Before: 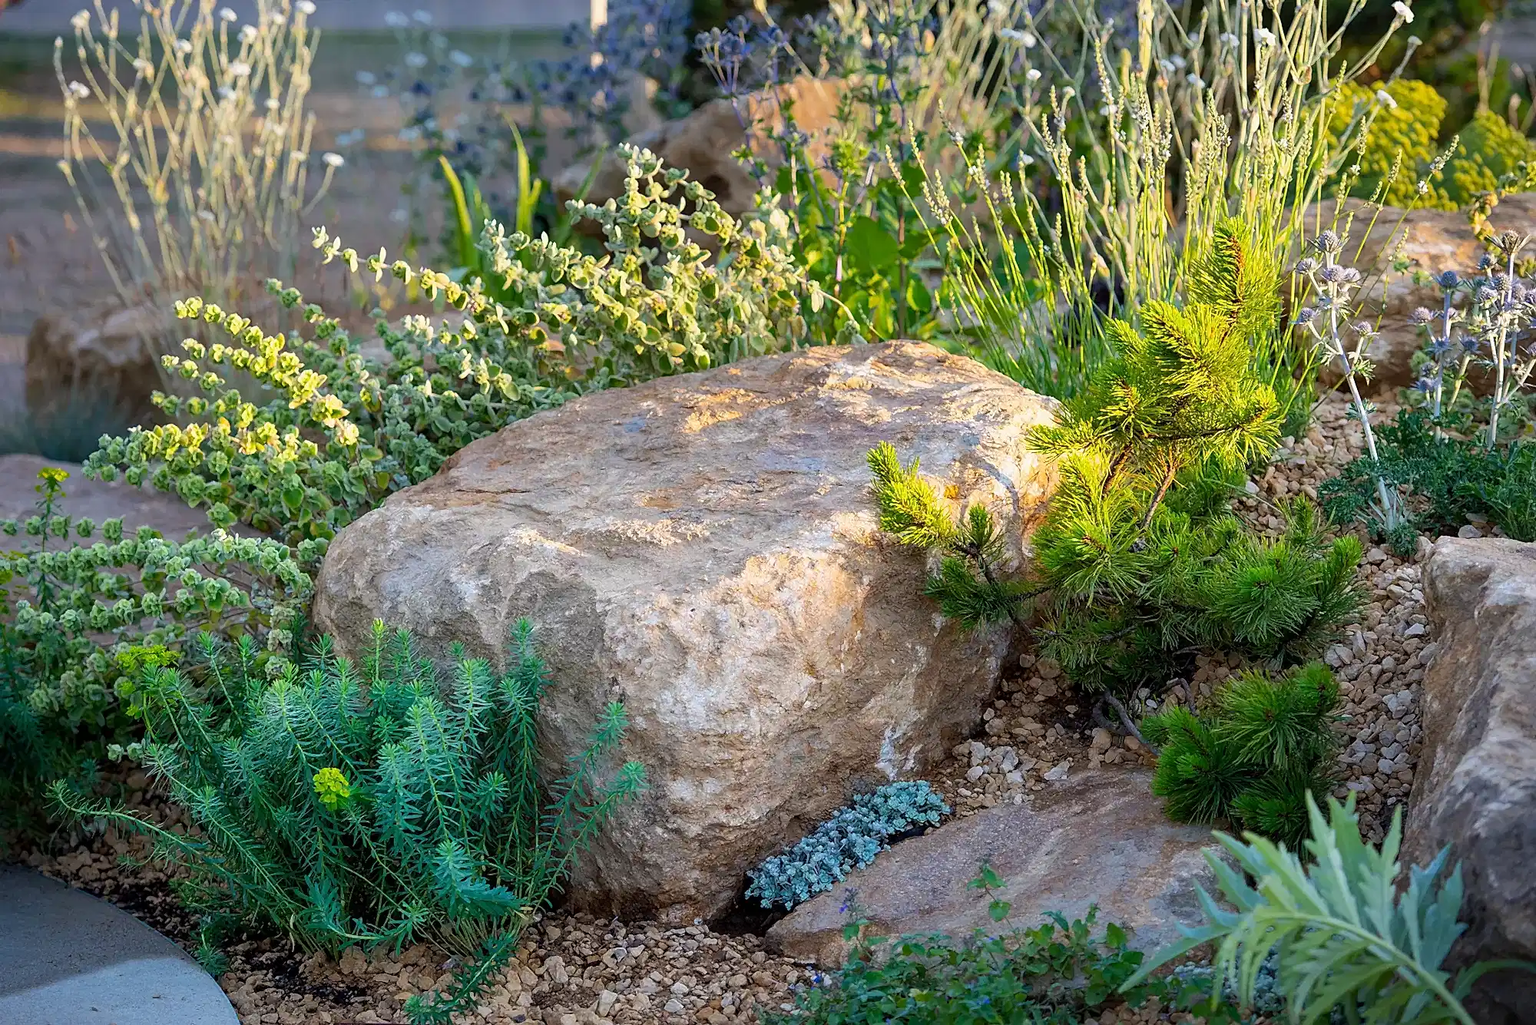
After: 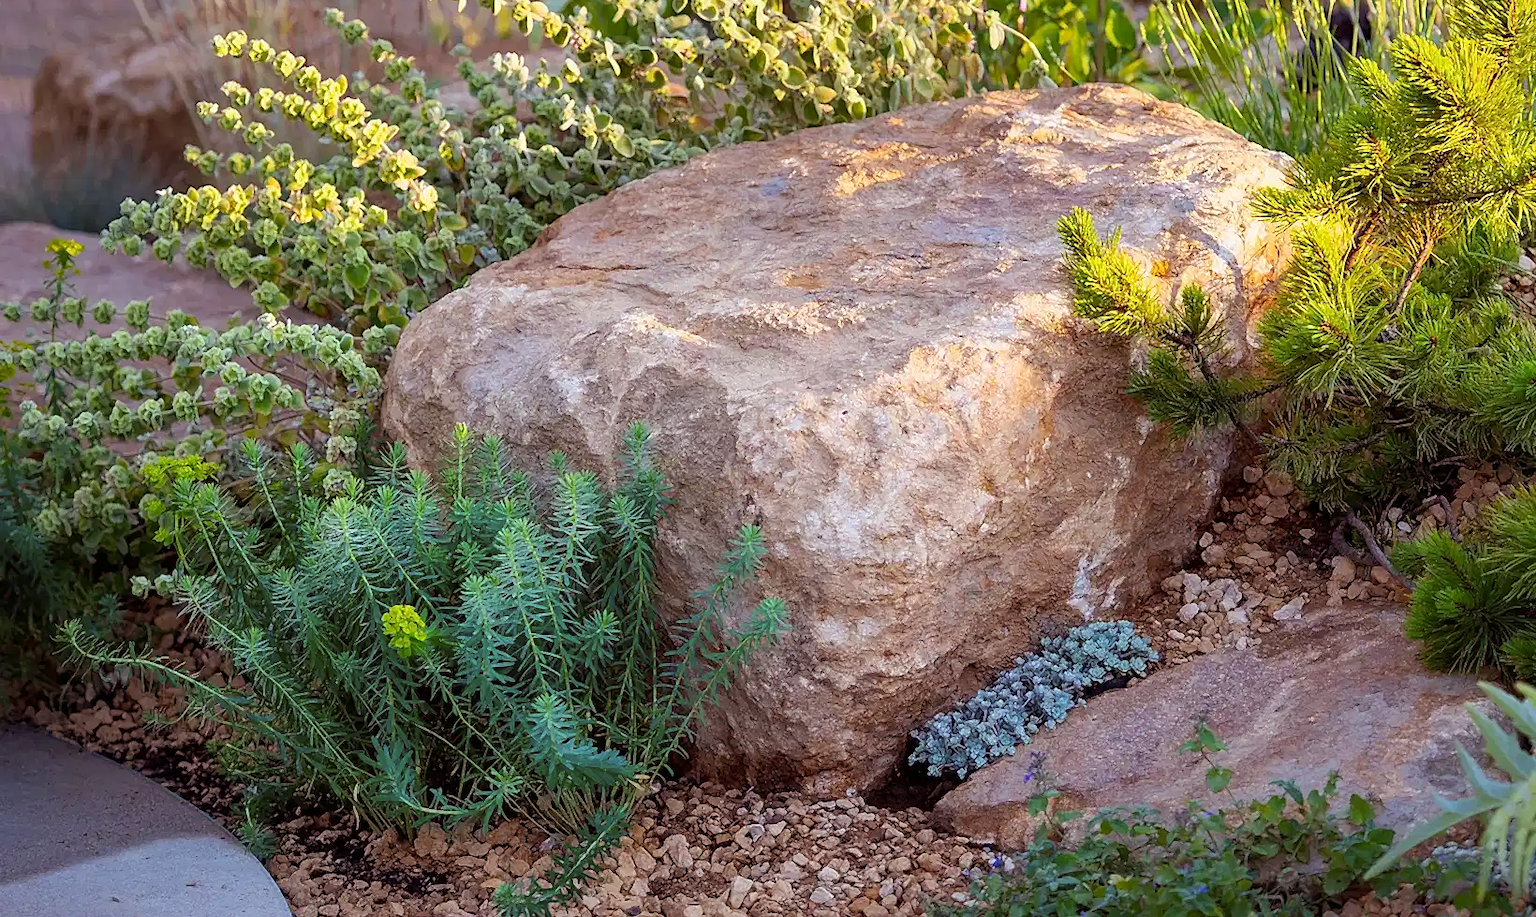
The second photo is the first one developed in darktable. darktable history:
crop: top 26.531%, right 17.959%
rgb levels: mode RGB, independent channels, levels [[0, 0.474, 1], [0, 0.5, 1], [0, 0.5, 1]]
